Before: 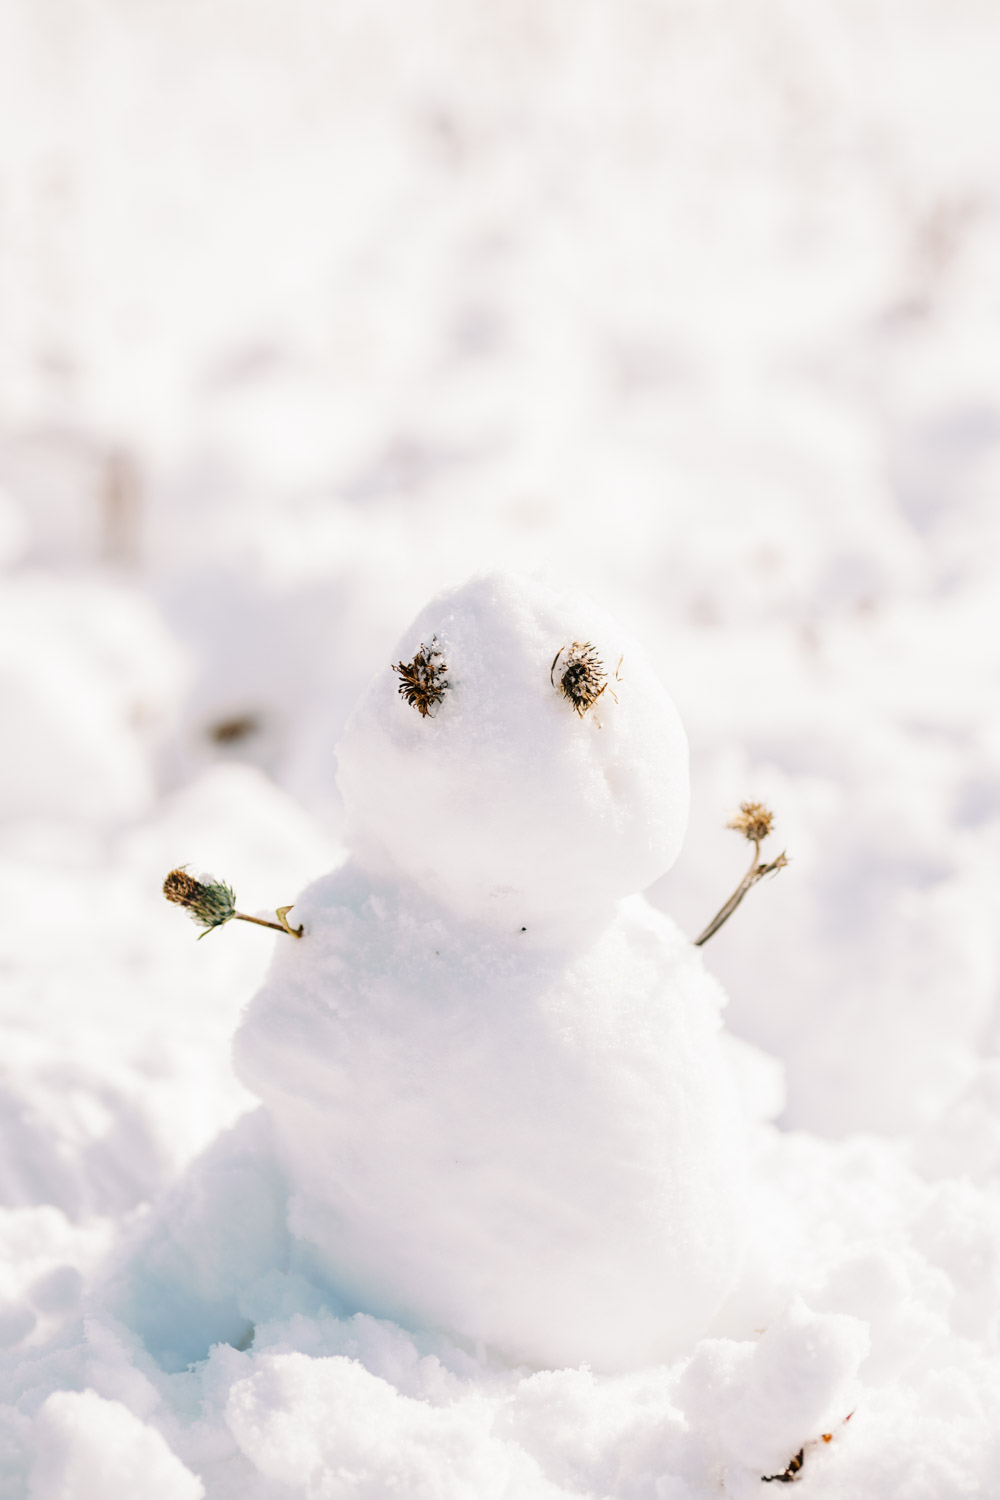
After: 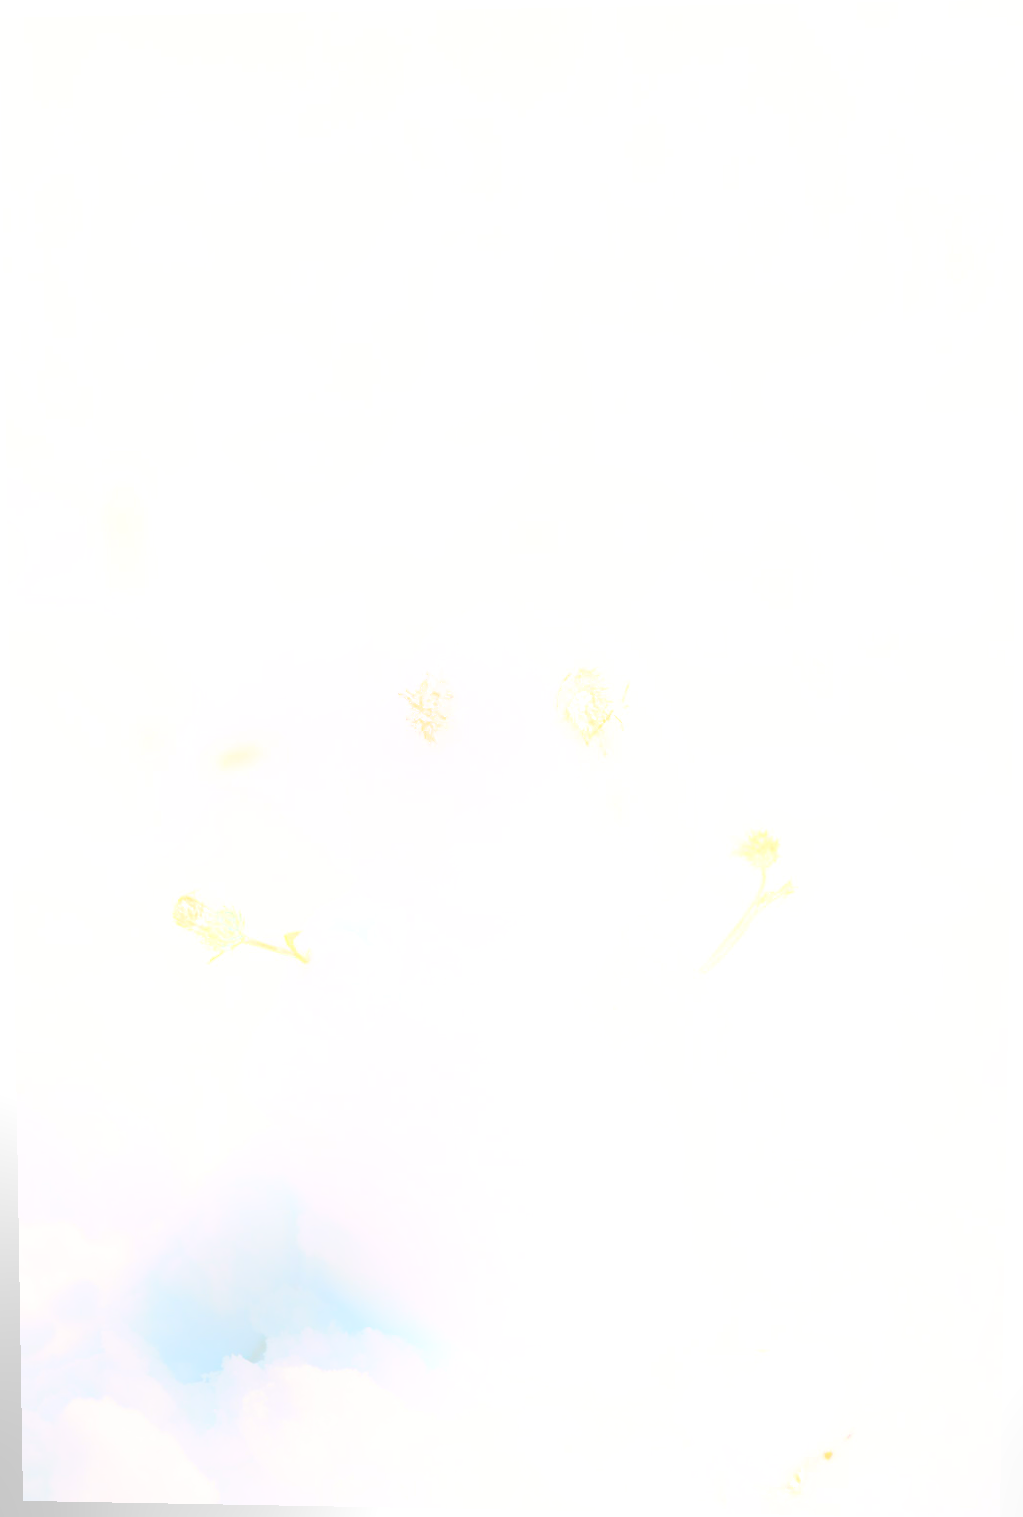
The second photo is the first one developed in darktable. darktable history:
rotate and perspective: lens shift (vertical) 0.048, lens shift (horizontal) -0.024, automatic cropping off
bloom: on, module defaults
